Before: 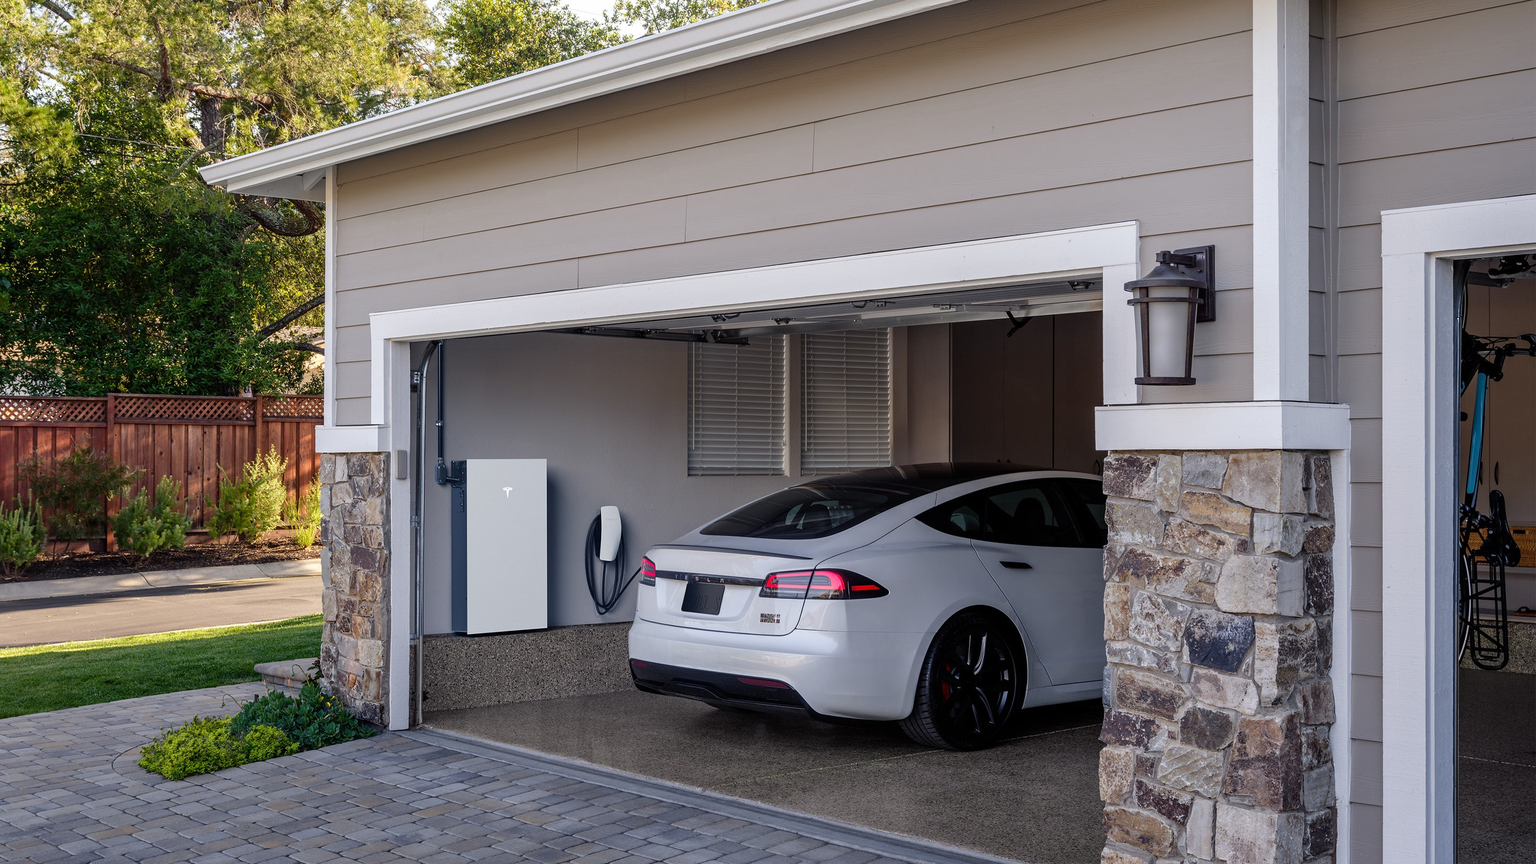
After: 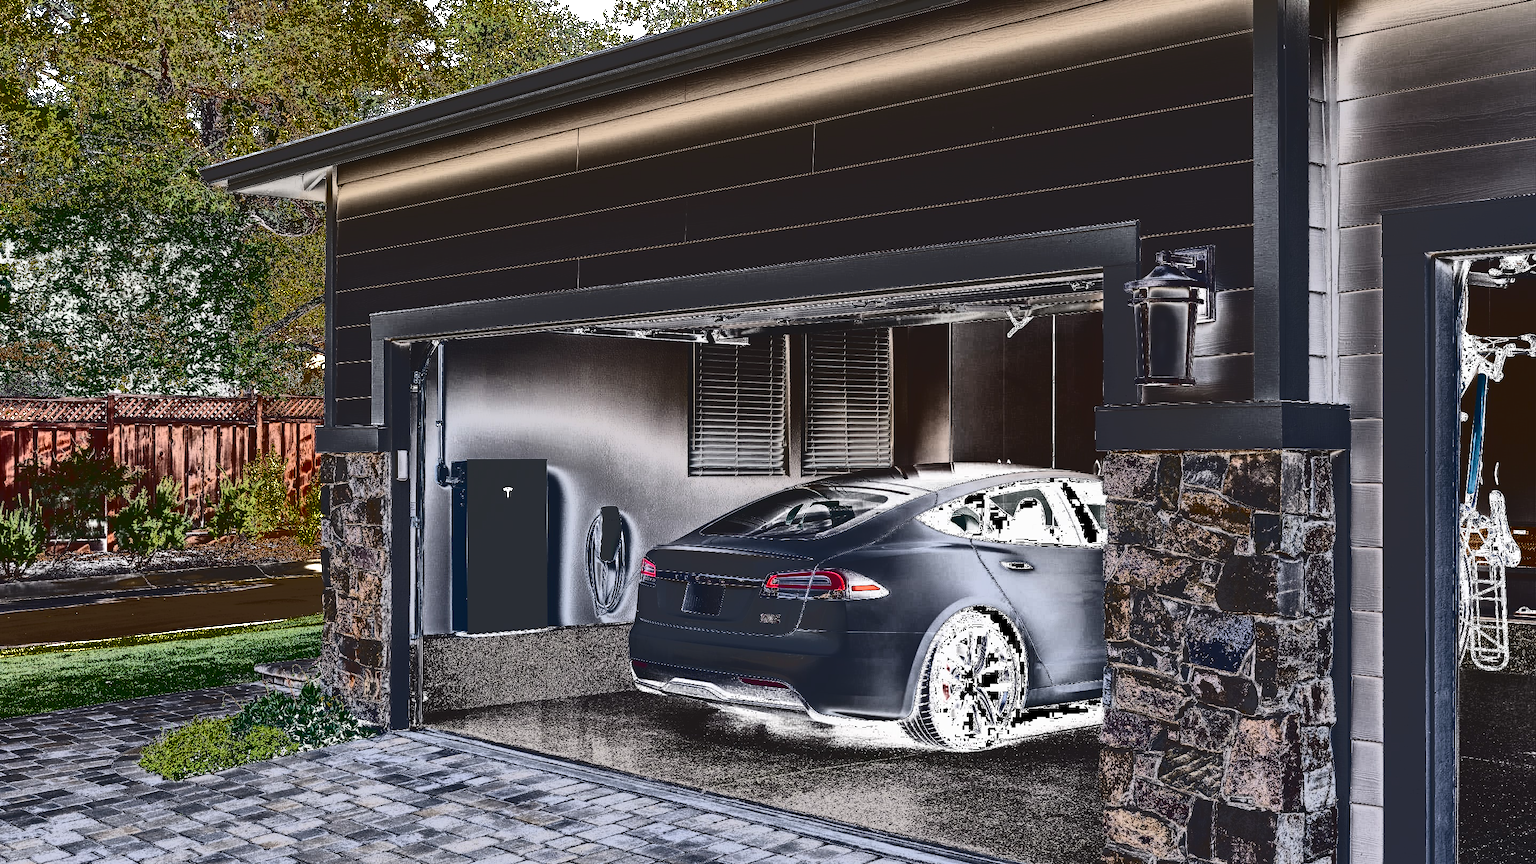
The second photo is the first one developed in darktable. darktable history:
exposure: exposure 0.201 EV, compensate highlight preservation false
tone curve: curves: ch0 [(0, 0) (0.003, 0.99) (0.011, 0.983) (0.025, 0.934) (0.044, 0.719) (0.069, 0.382) (0.1, 0.204) (0.136, 0.093) (0.177, 0.094) (0.224, 0.093) (0.277, 0.098) (0.335, 0.214) (0.399, 0.616) (0.468, 0.827) (0.543, 0.464) (0.623, 0.145) (0.709, 0.127) (0.801, 0.187) (0.898, 0.203) (1, 1)], color space Lab, independent channels
